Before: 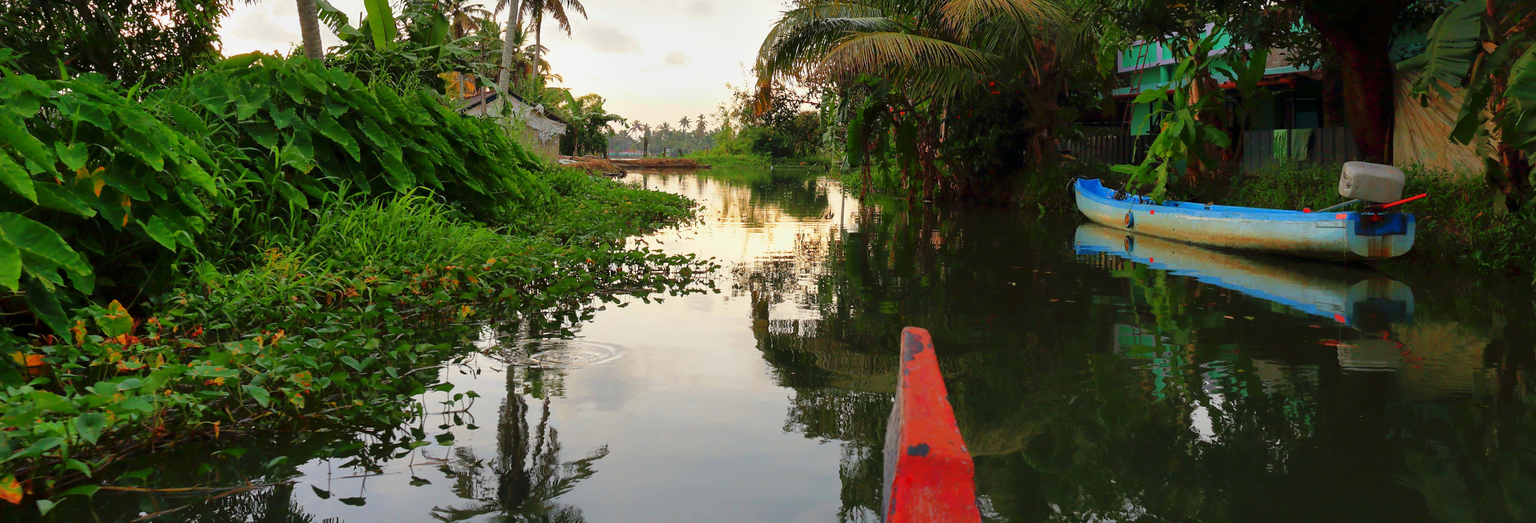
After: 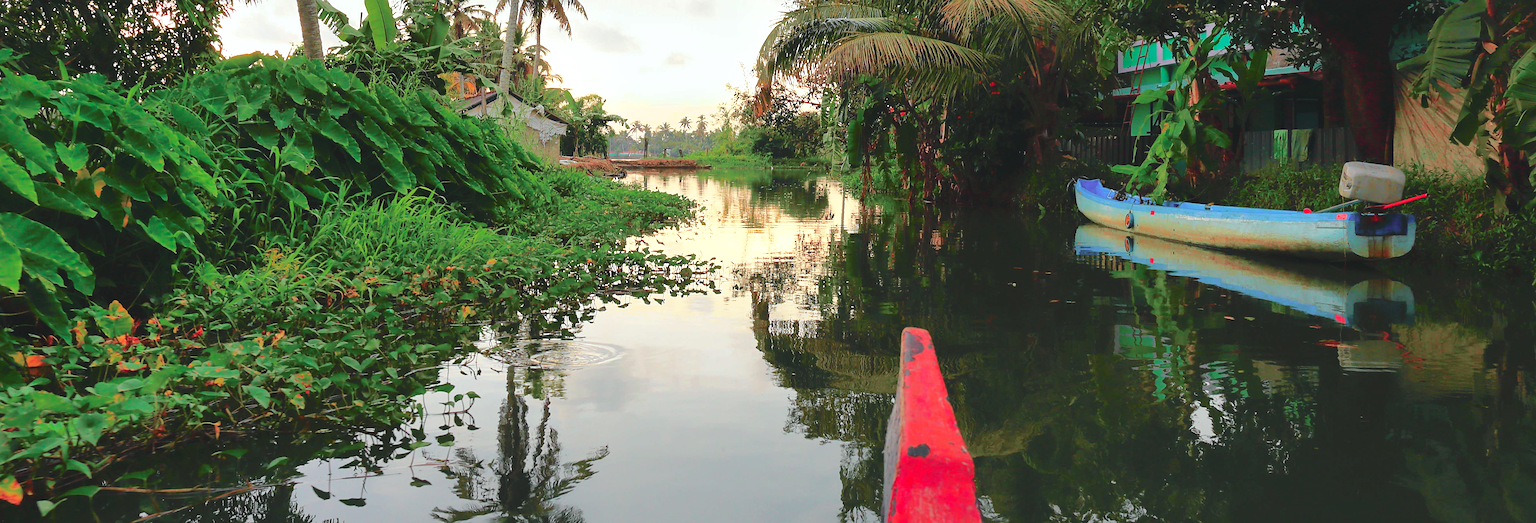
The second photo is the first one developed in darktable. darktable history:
tone curve: curves: ch0 [(0, 0.003) (0.211, 0.174) (0.482, 0.519) (0.843, 0.821) (0.992, 0.971)]; ch1 [(0, 0) (0.276, 0.206) (0.393, 0.364) (0.482, 0.477) (0.506, 0.5) (0.523, 0.523) (0.572, 0.592) (0.635, 0.665) (0.695, 0.759) (1, 1)]; ch2 [(0, 0) (0.438, 0.456) (0.498, 0.497) (0.536, 0.527) (0.562, 0.584) (0.619, 0.602) (0.698, 0.698) (1, 1)], color space Lab, independent channels, preserve colors none
color balance: lift [1.01, 1, 1, 1], gamma [1.097, 1, 1, 1], gain [0.85, 1, 1, 1]
exposure: black level correction 0.001, exposure 0.5 EV, compensate exposure bias true, compensate highlight preservation false
sharpen: on, module defaults
